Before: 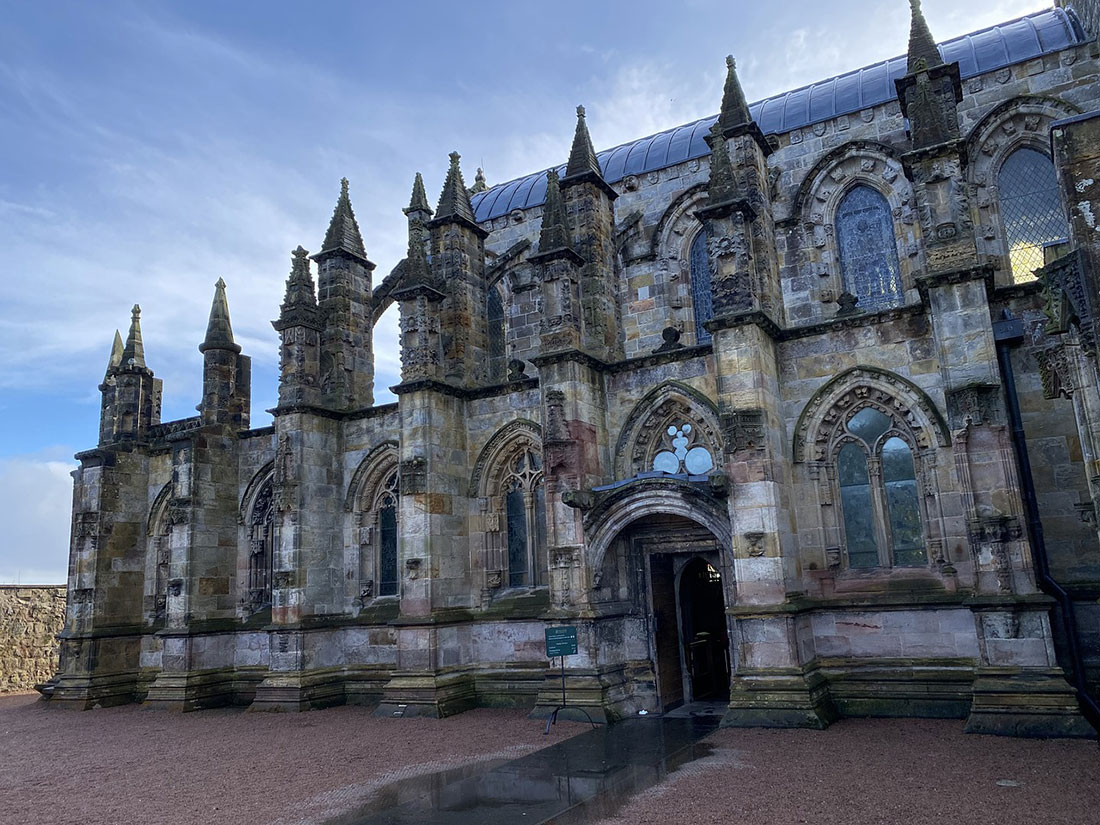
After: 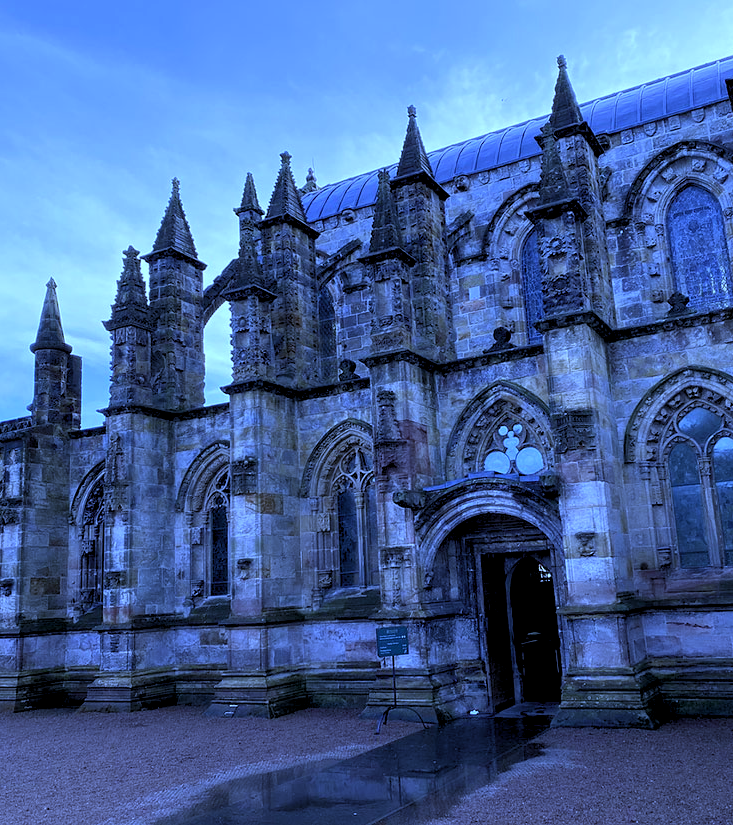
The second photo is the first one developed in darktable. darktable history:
exposure: black level correction 0.004, exposure 0.014 EV, compensate highlight preservation false
white balance: red 0.766, blue 1.537
crop and rotate: left 15.446%, right 17.836%
levels: levels [0.026, 0.507, 0.987]
